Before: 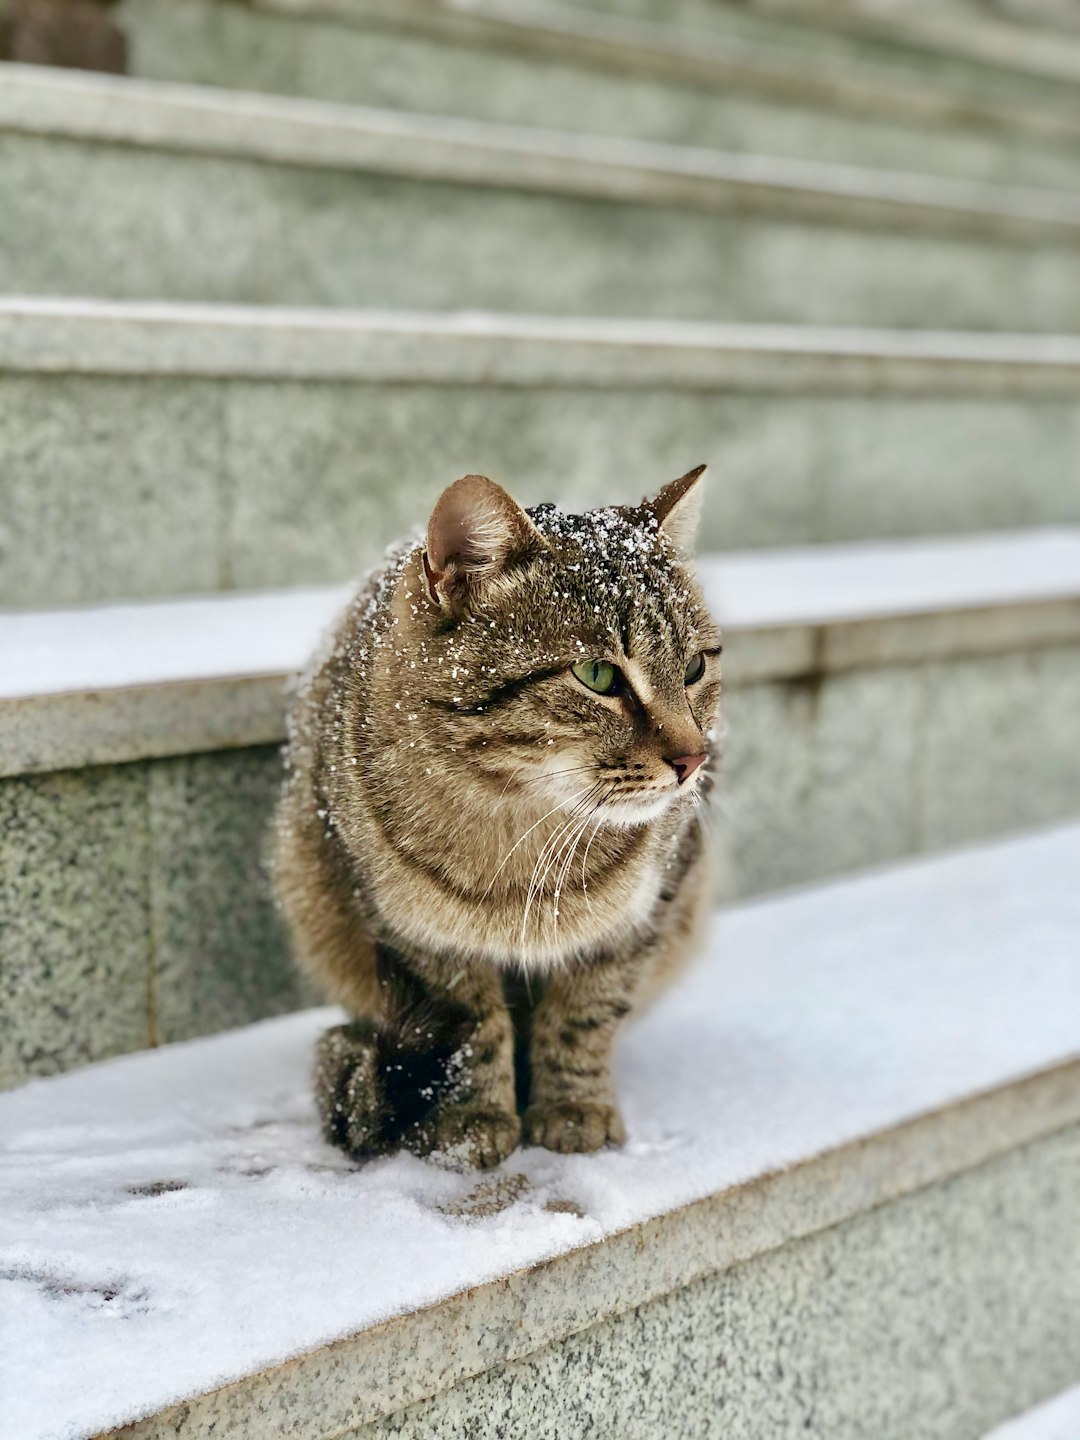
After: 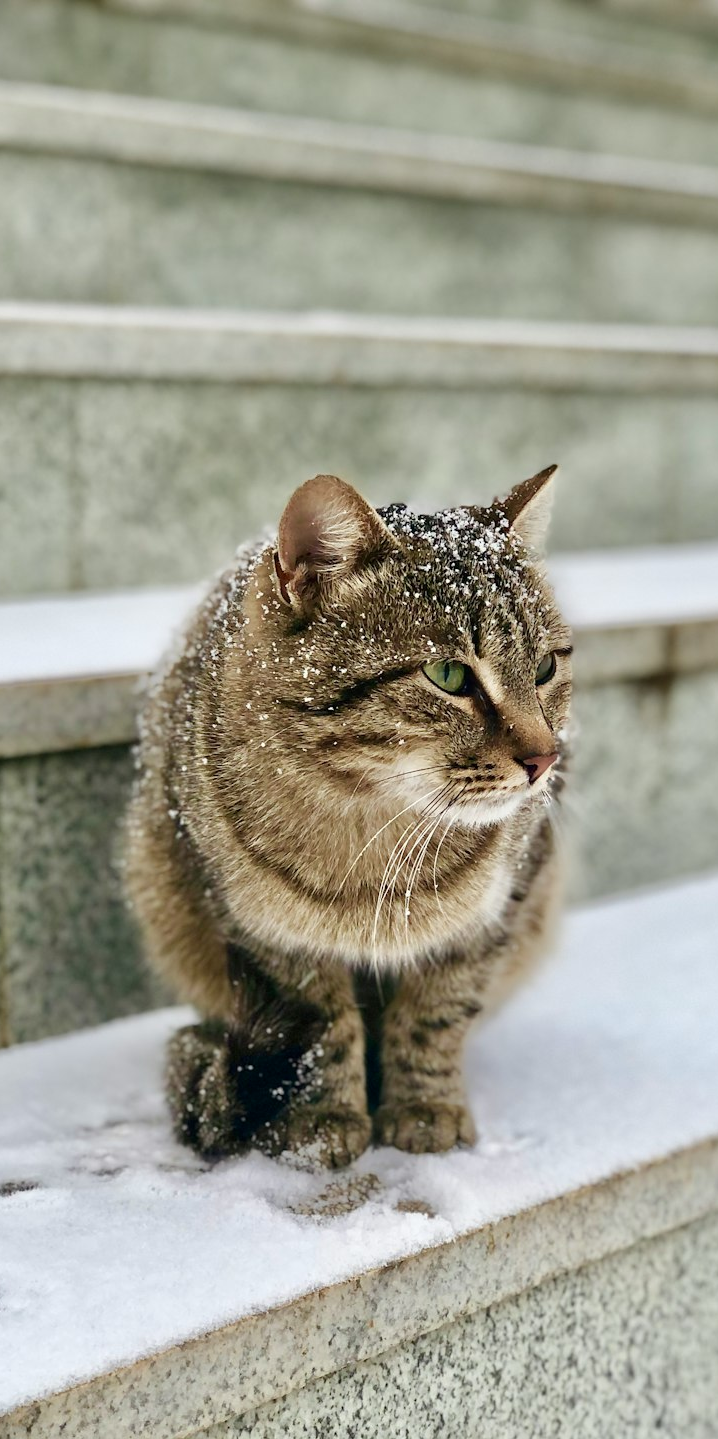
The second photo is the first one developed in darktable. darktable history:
crop and rotate: left 13.859%, right 19.659%
